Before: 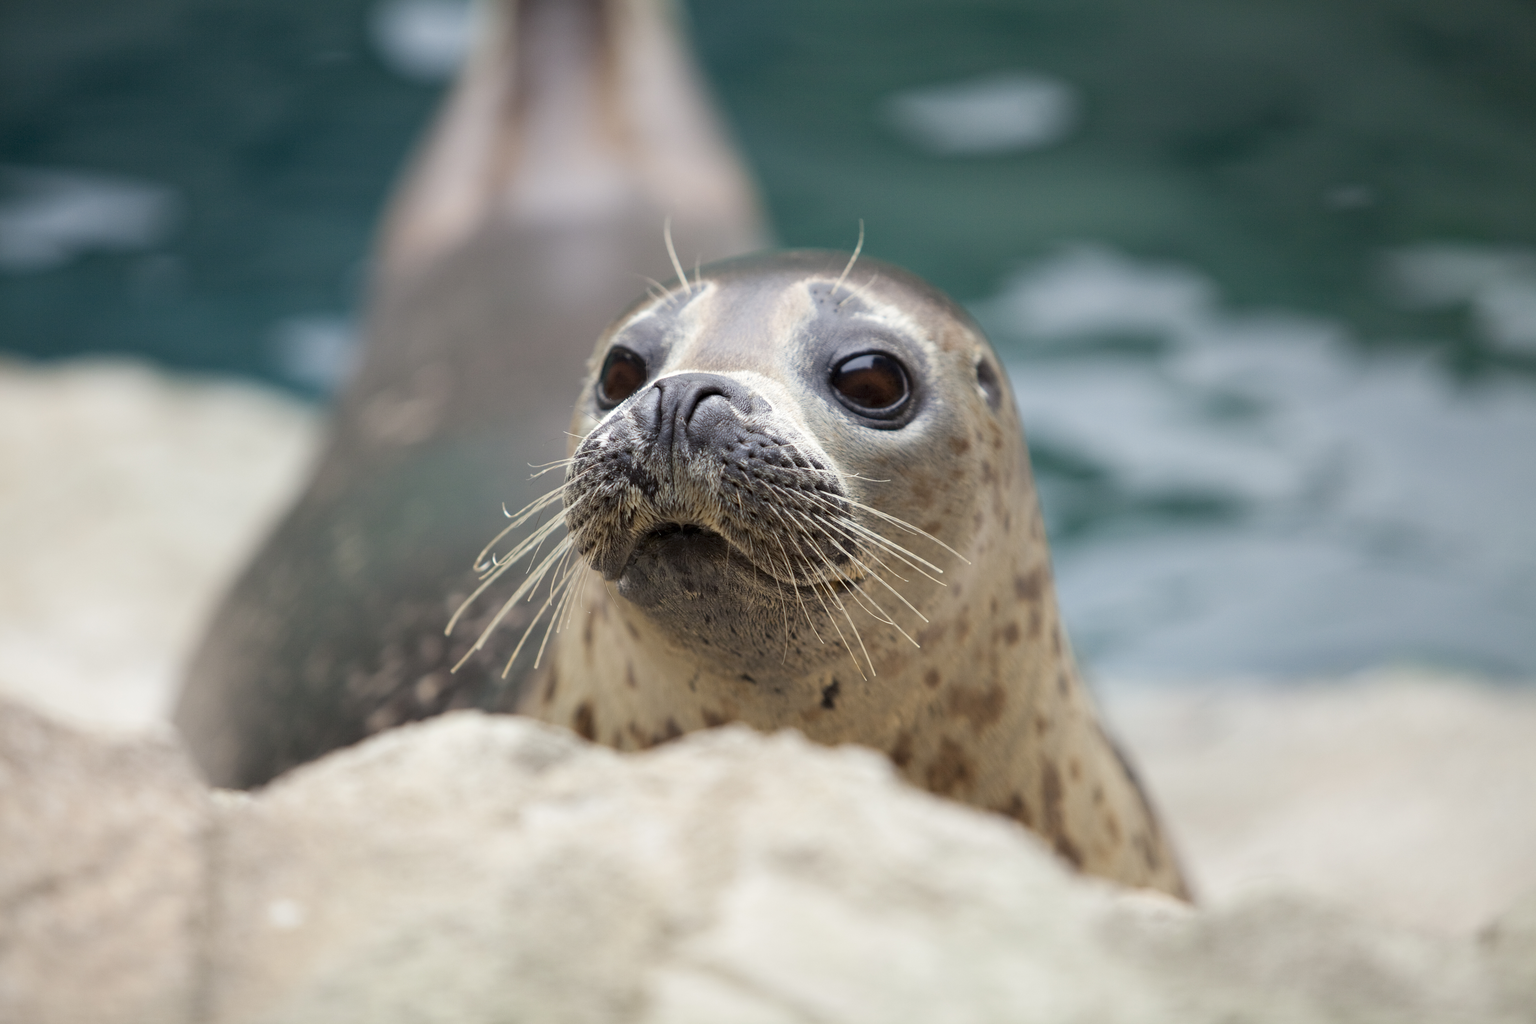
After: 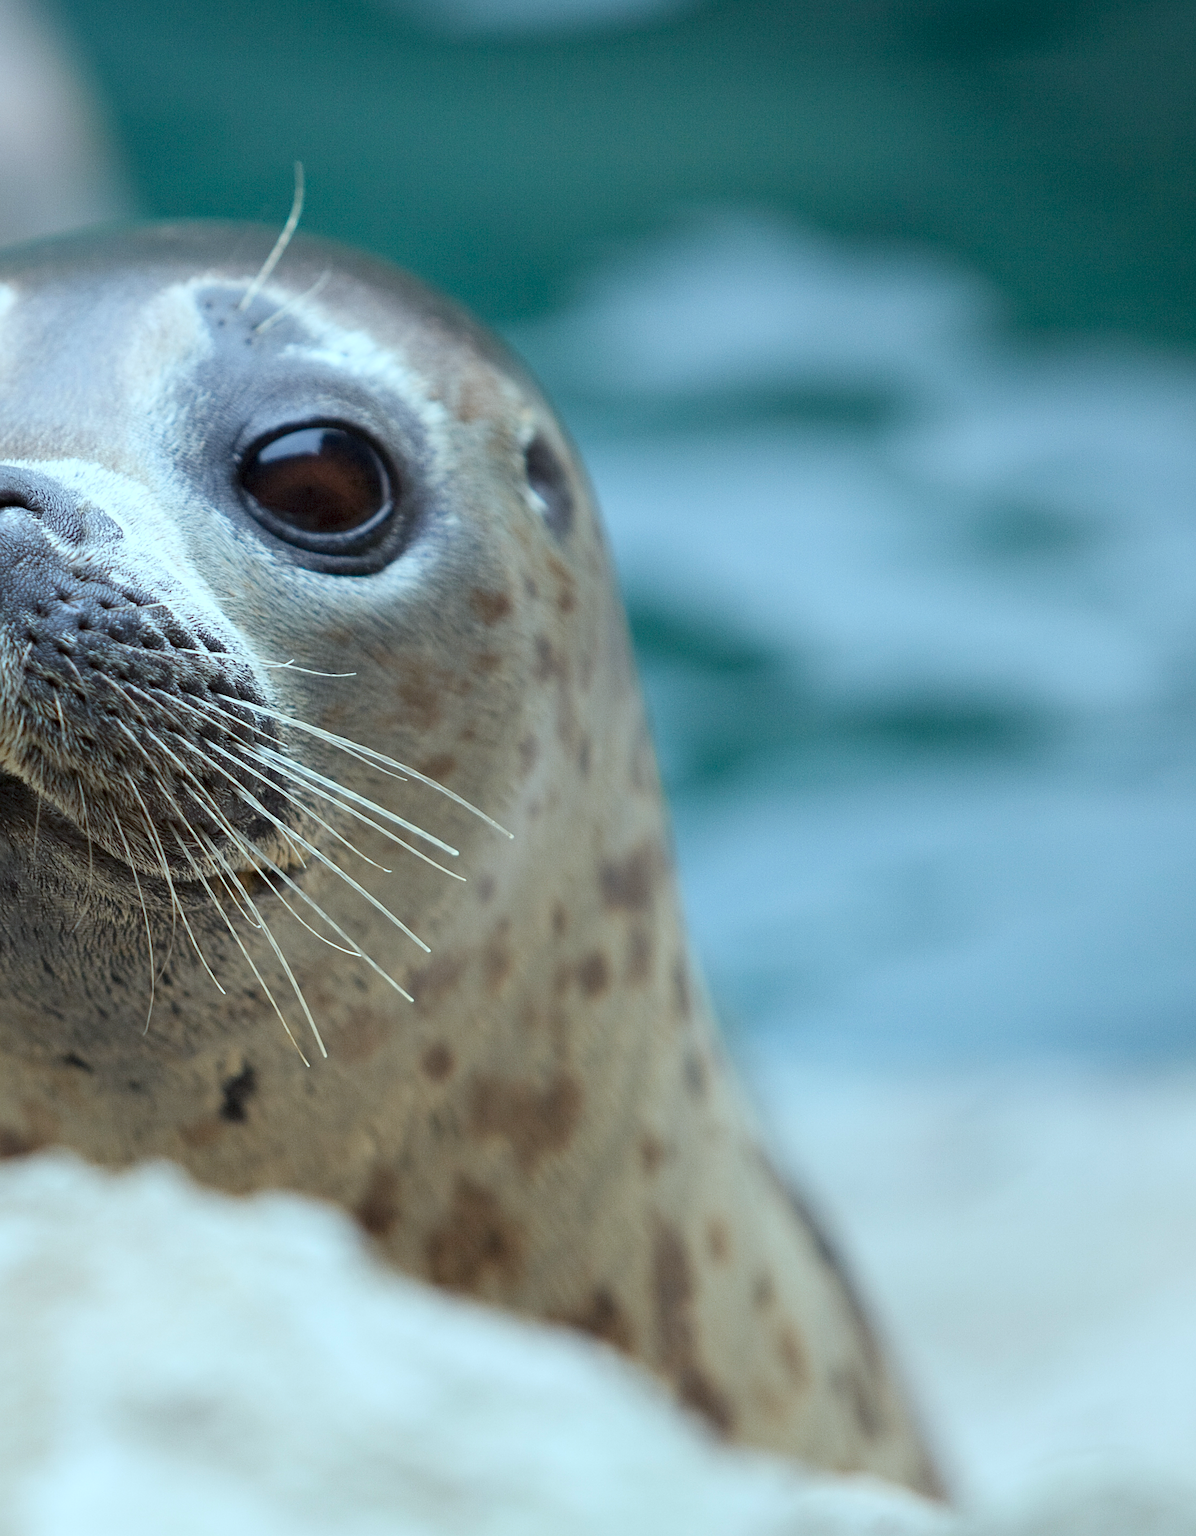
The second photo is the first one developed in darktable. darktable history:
sharpen: on, module defaults
contrast brightness saturation: contrast 0.043, saturation 0.065
crop: left 46.172%, top 13.347%, right 14.08%, bottom 10.089%
color calibration: output R [0.946, 0.065, -0.013, 0], output G [-0.246, 1.264, -0.017, 0], output B [0.046, -0.098, 1.05, 0], illuminant Planckian (black body), x 0.378, y 0.375, temperature 4021.08 K
